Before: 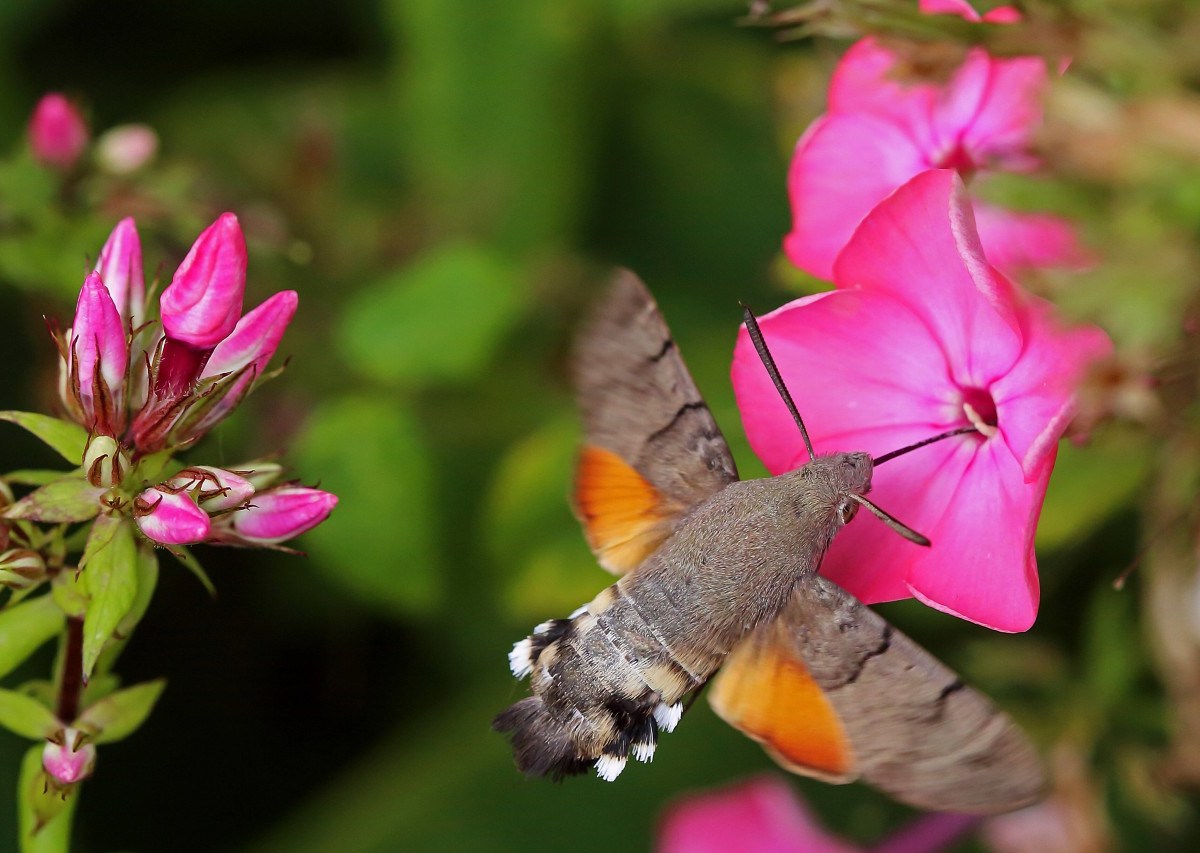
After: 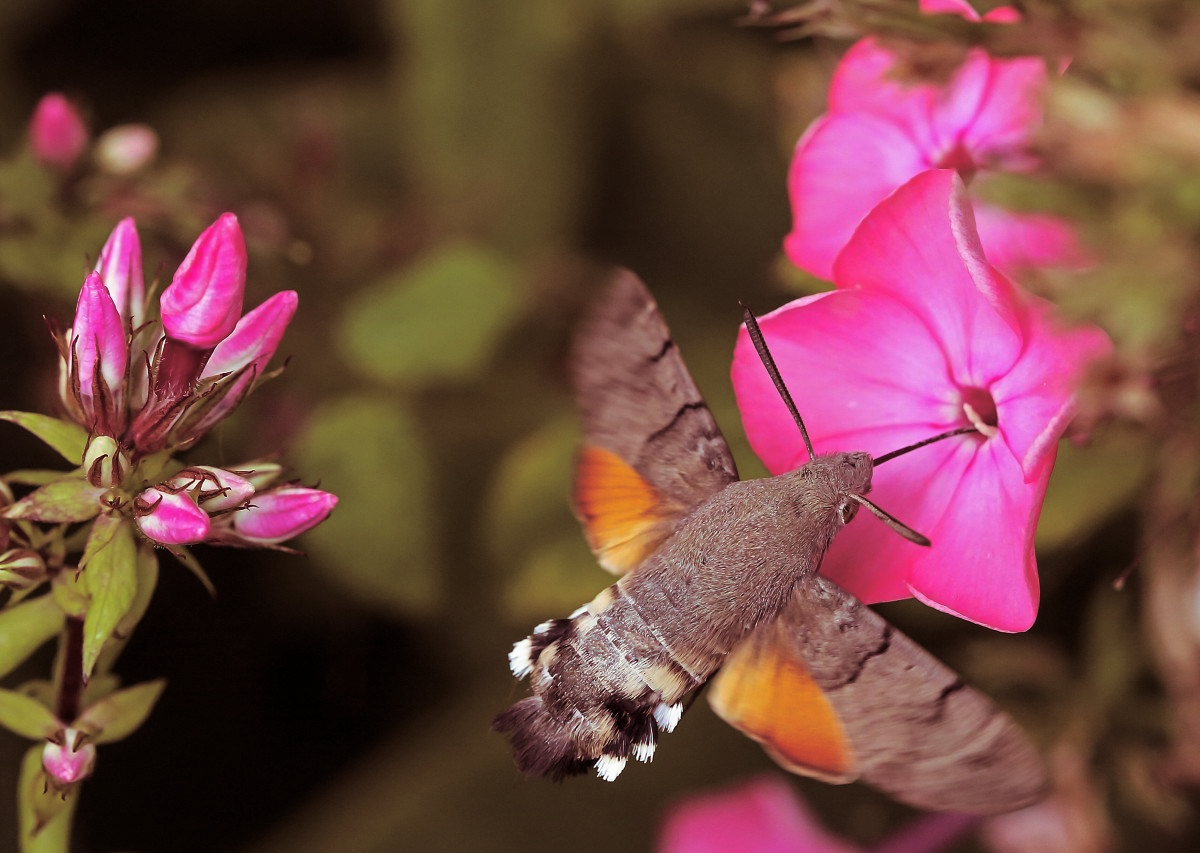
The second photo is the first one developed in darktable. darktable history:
shadows and highlights: shadows 0, highlights 40
split-toning: on, module defaults
